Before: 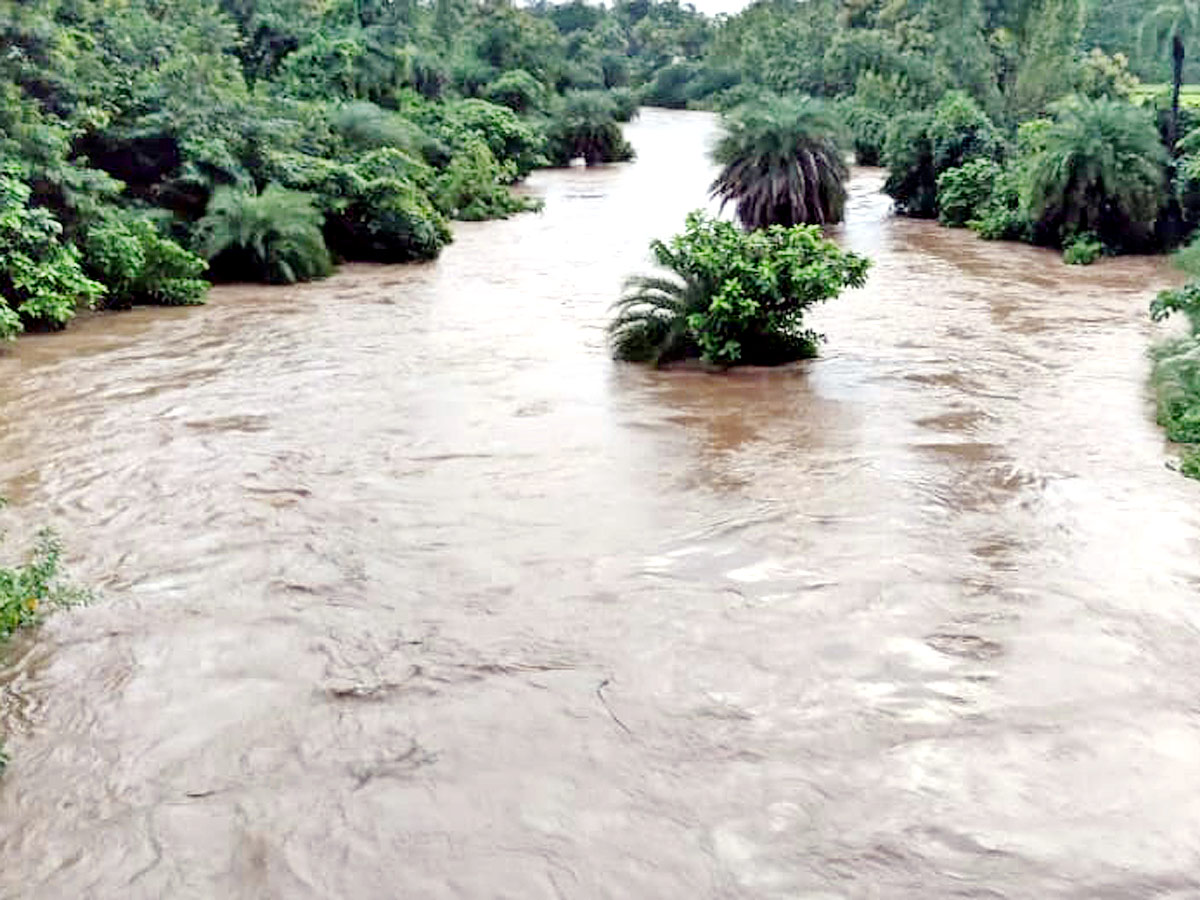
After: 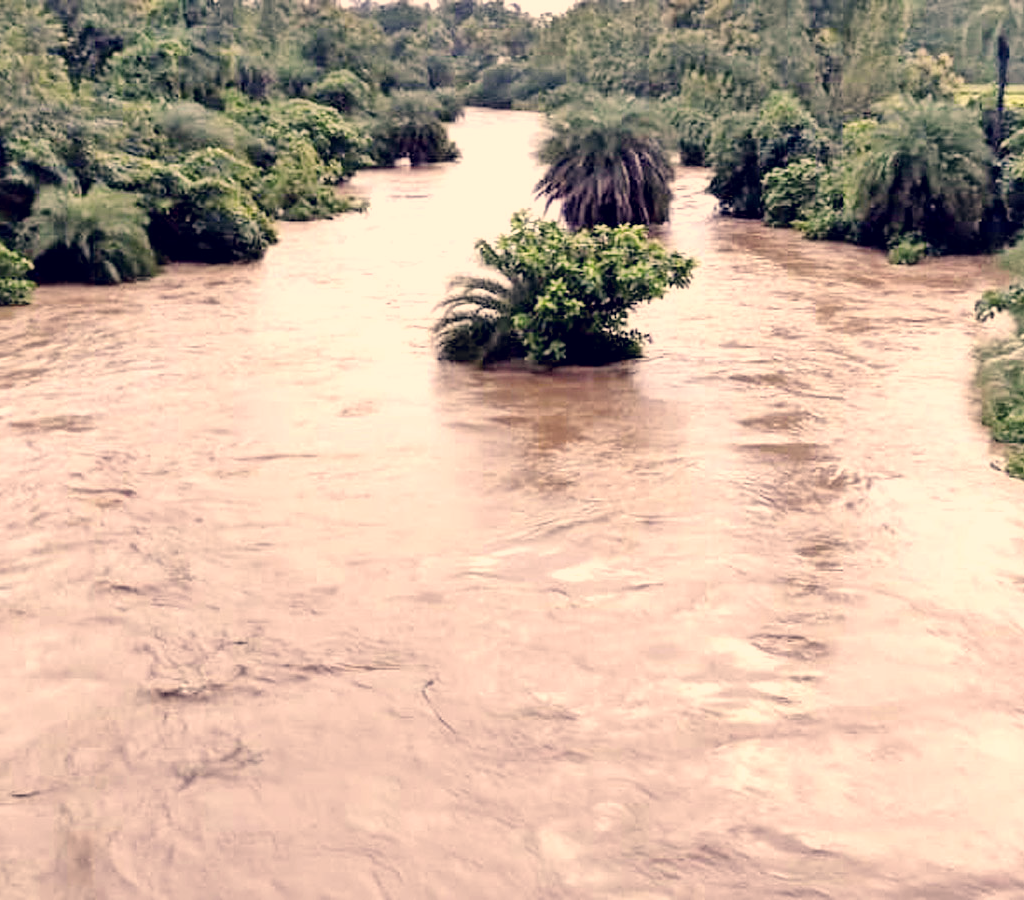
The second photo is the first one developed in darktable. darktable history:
color correction: highlights a* 19.6, highlights b* 27.42, shadows a* 3.48, shadows b* -17.85, saturation 0.717
crop and rotate: left 14.65%
